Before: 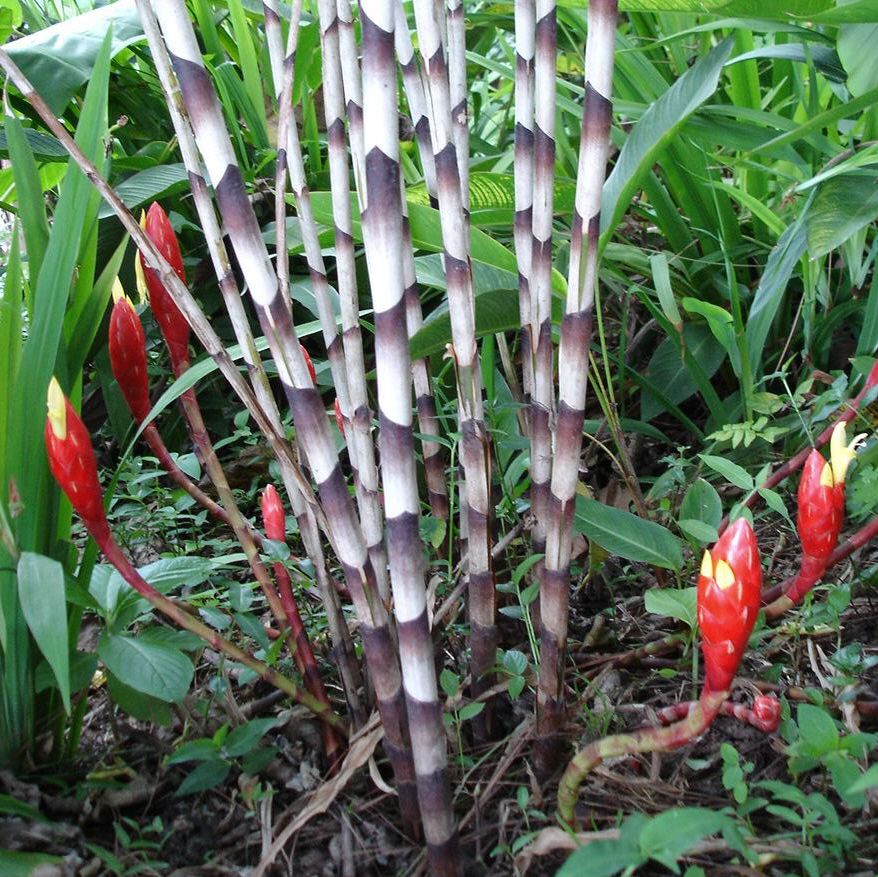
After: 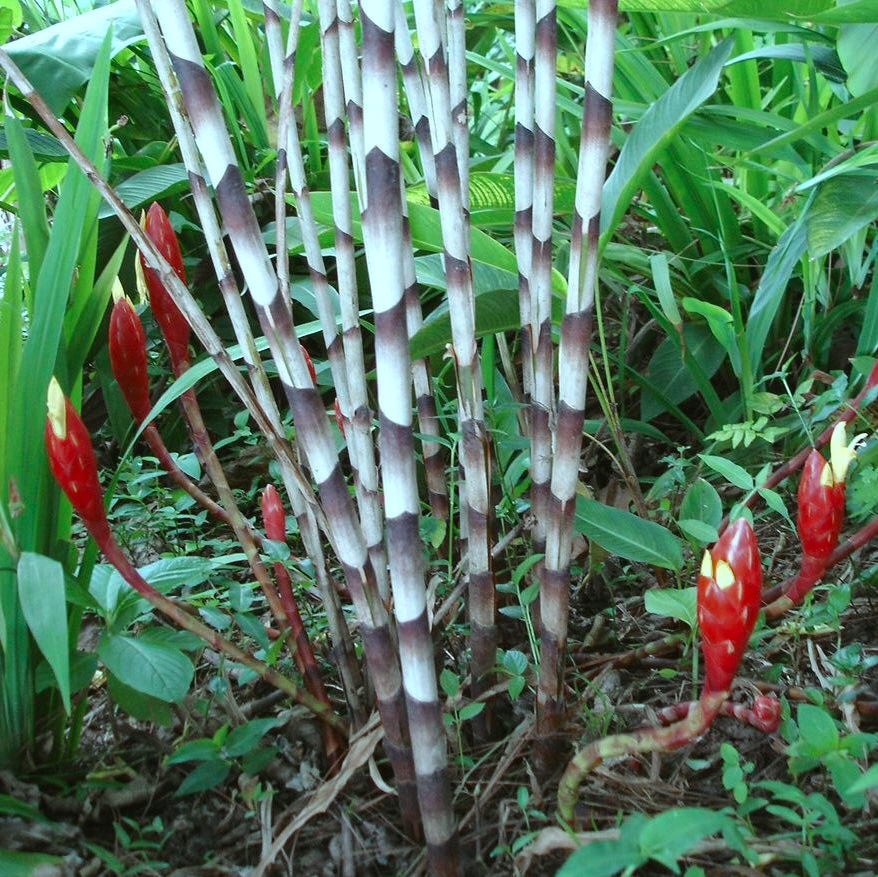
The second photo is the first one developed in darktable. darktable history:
color balance: mode lift, gamma, gain (sRGB), lift [1.04, 1, 1, 0.97], gamma [1.01, 1, 1, 0.97], gain [0.96, 1, 1, 0.97]
color correction: highlights a* -10.04, highlights b* -10.37
color zones: curves: ch0 [(0.11, 0.396) (0.195, 0.36) (0.25, 0.5) (0.303, 0.412) (0.357, 0.544) (0.75, 0.5) (0.967, 0.328)]; ch1 [(0, 0.468) (0.112, 0.512) (0.202, 0.6) (0.25, 0.5) (0.307, 0.352) (0.357, 0.544) (0.75, 0.5) (0.963, 0.524)]
